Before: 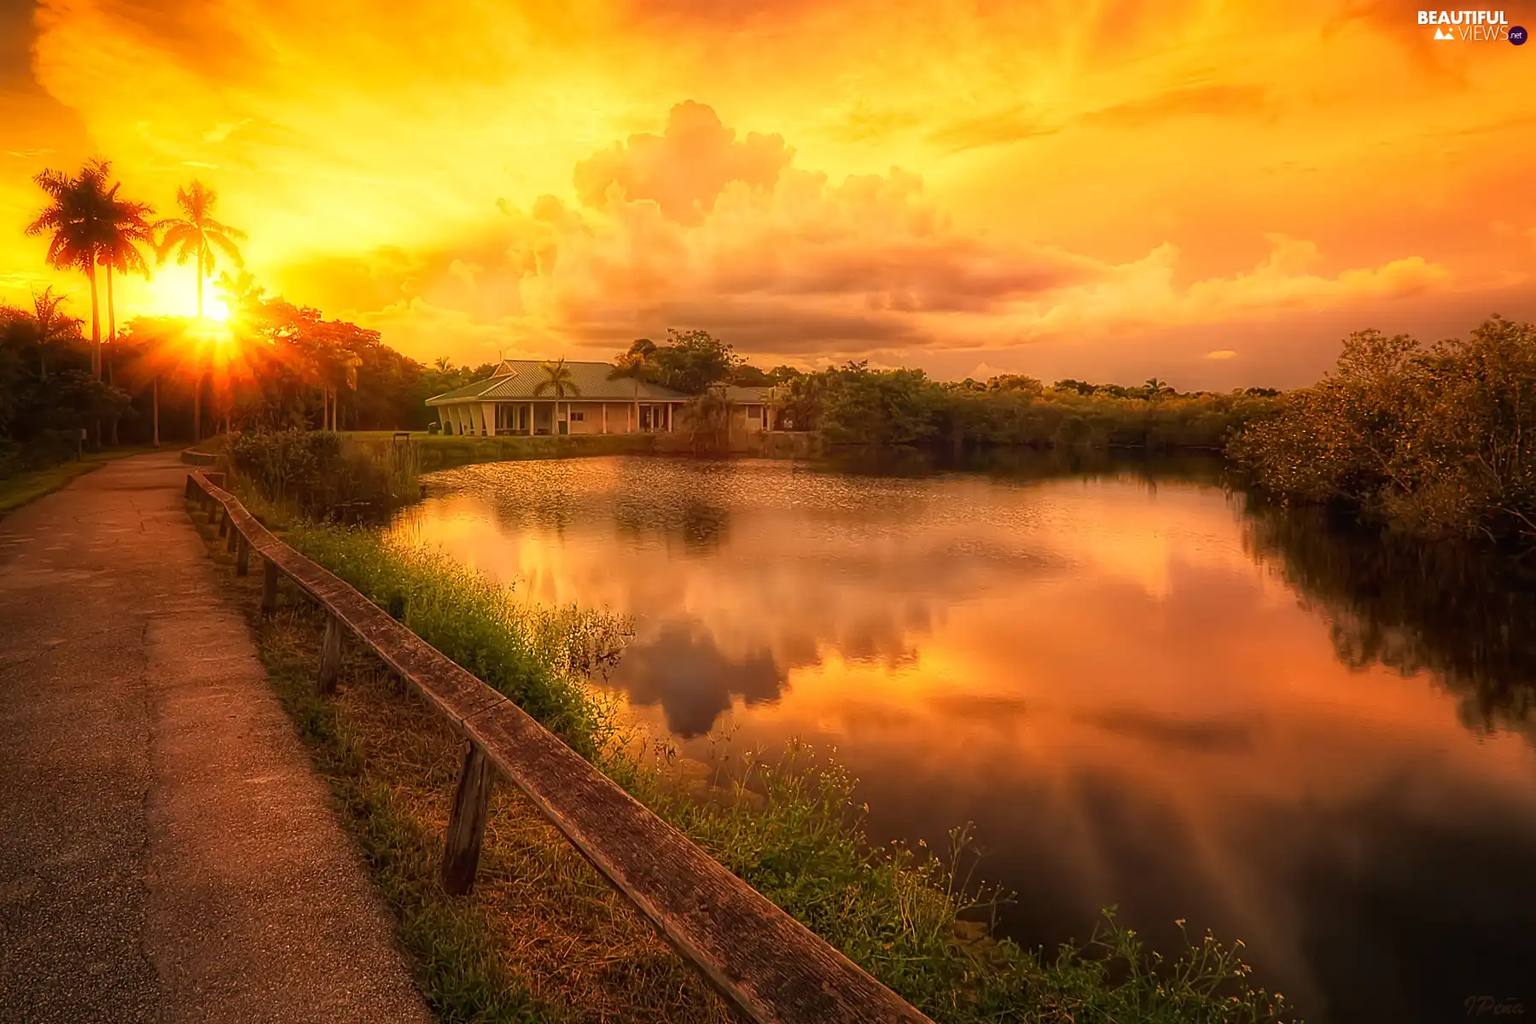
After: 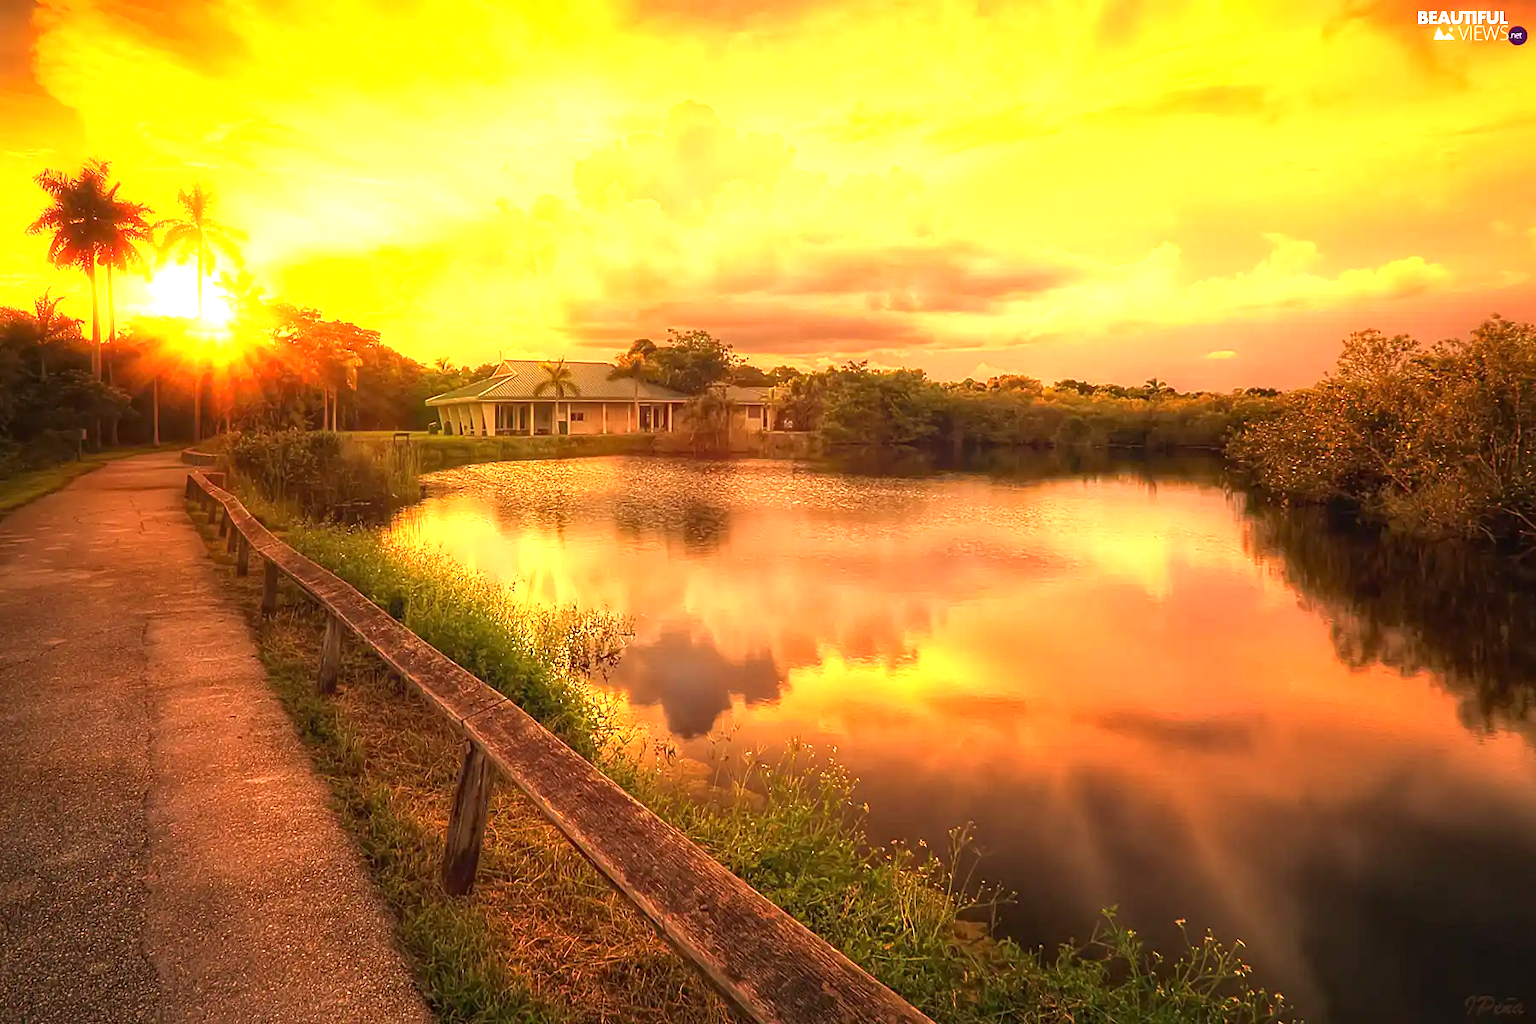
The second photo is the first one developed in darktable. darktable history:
base curve: curves: ch0 [(0, 0) (0.303, 0.277) (1, 1)]
exposure: black level correction 0, exposure 1.2 EV, compensate highlight preservation false
